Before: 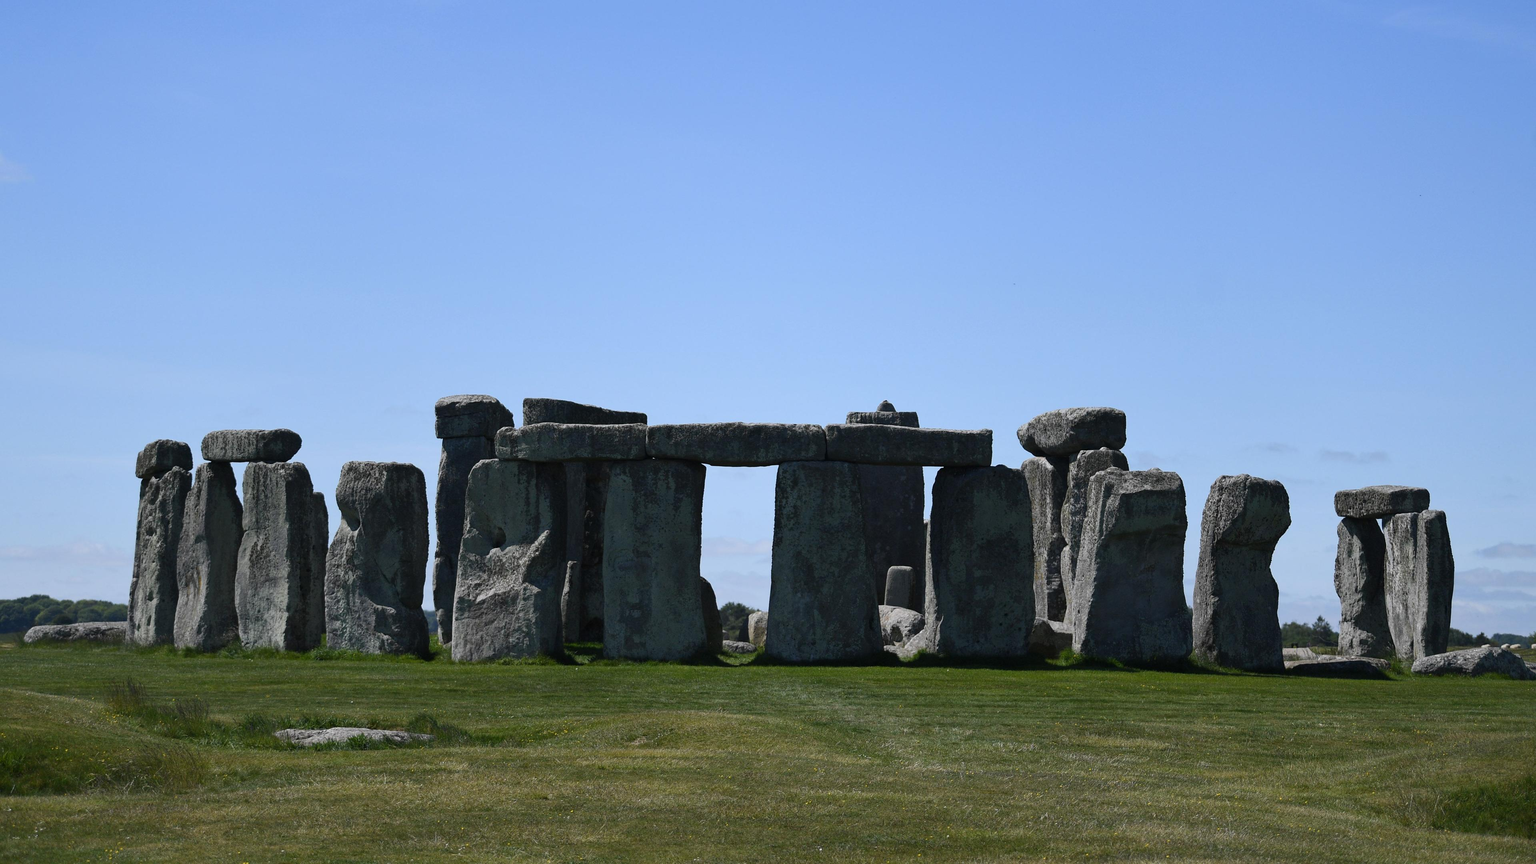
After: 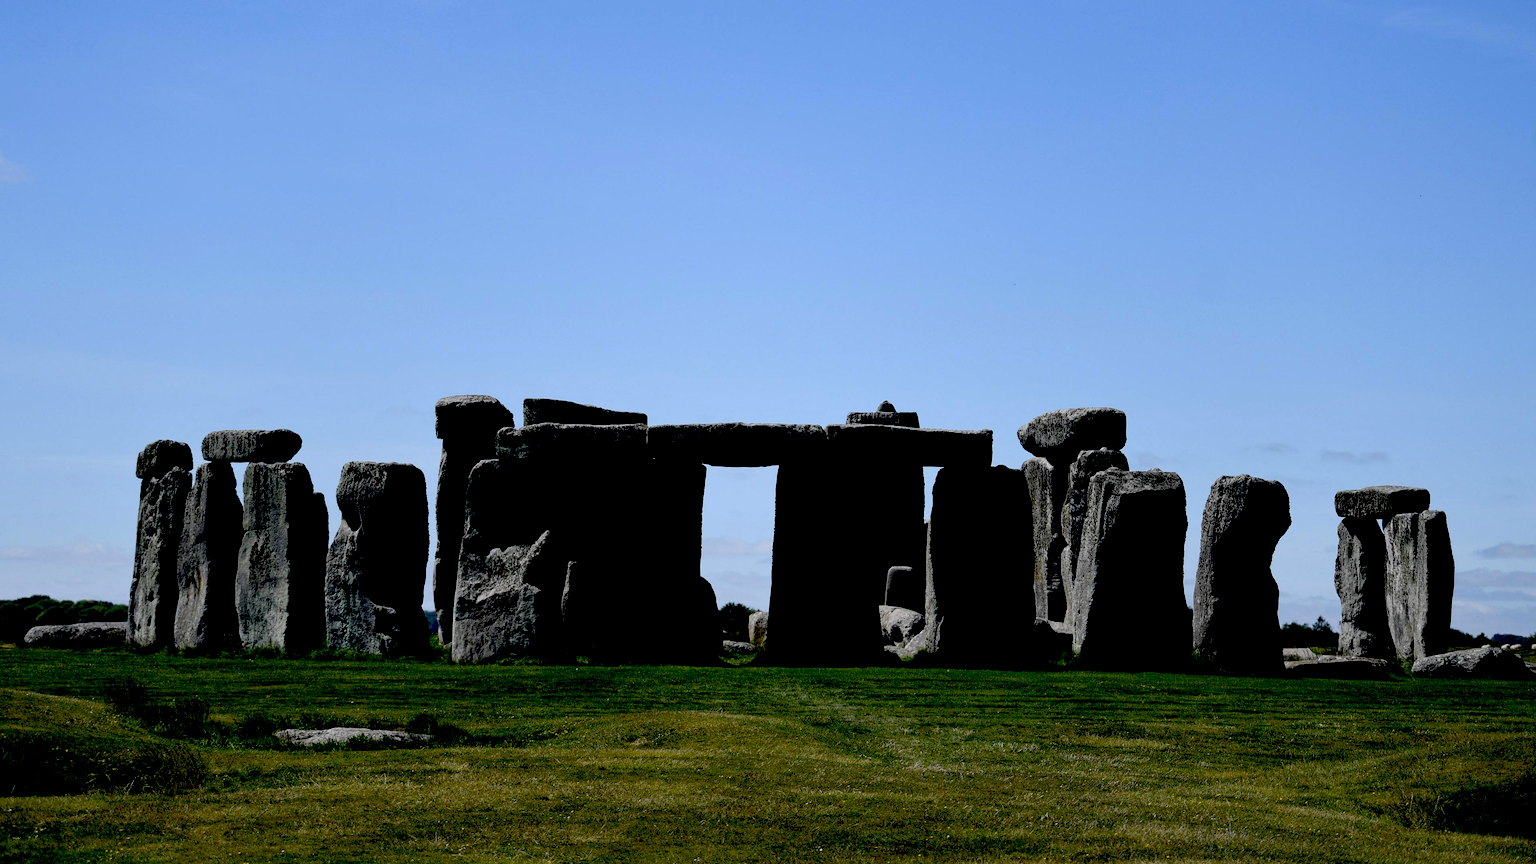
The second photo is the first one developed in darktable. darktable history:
exposure: black level correction 0.056, exposure -0.034 EV, compensate highlight preservation false
